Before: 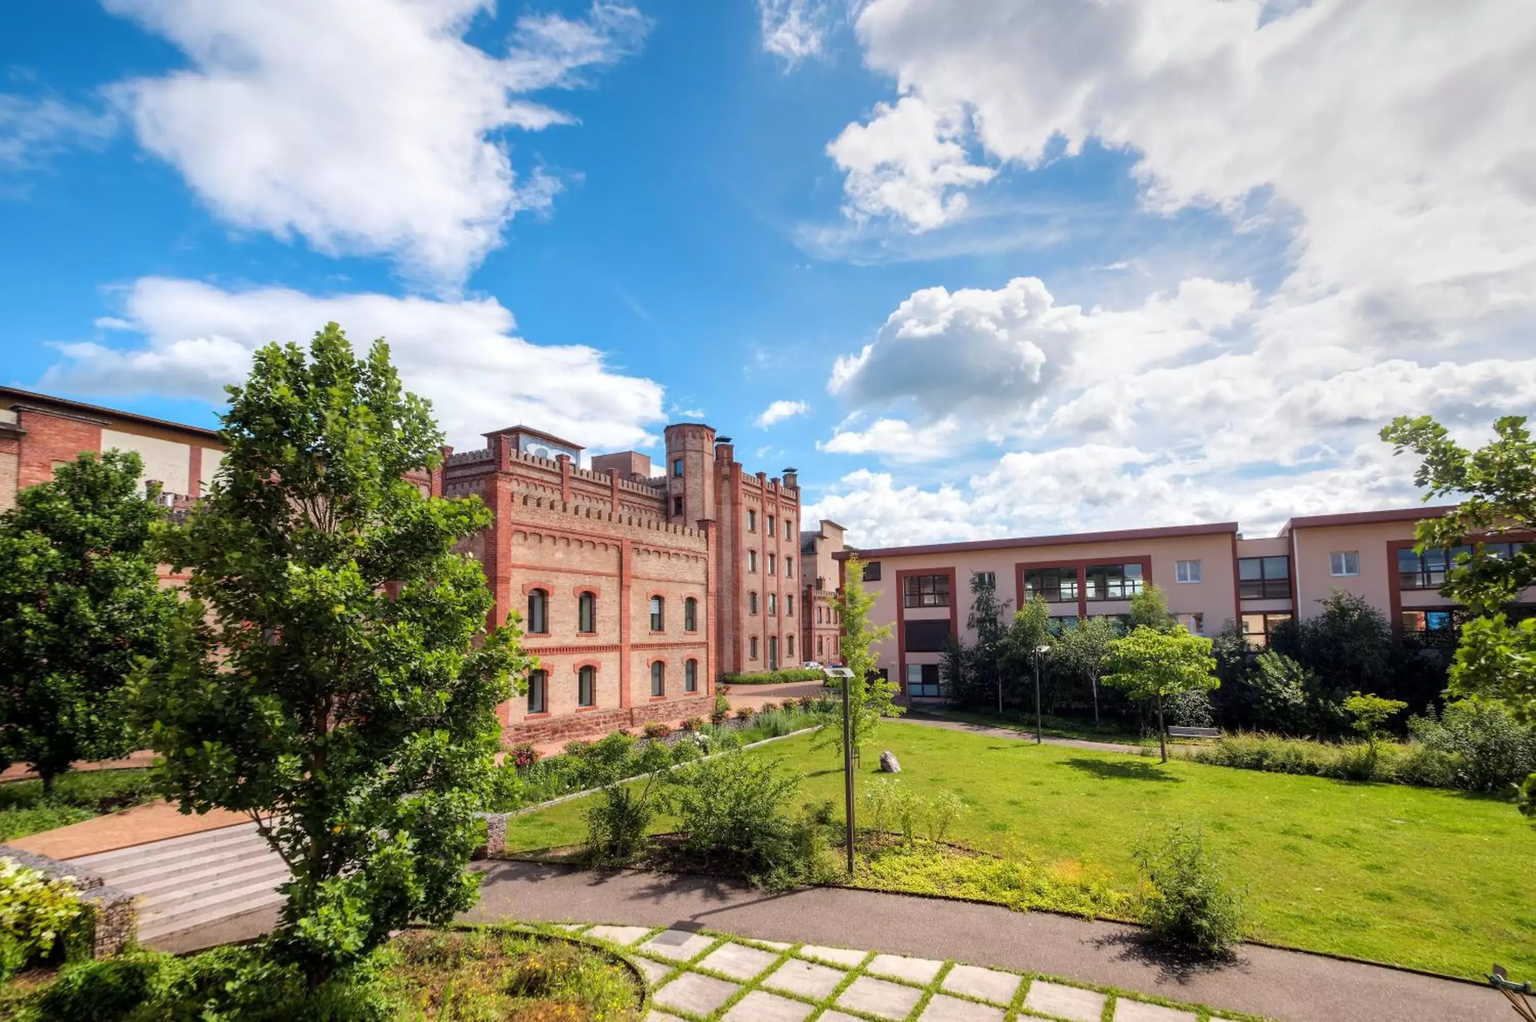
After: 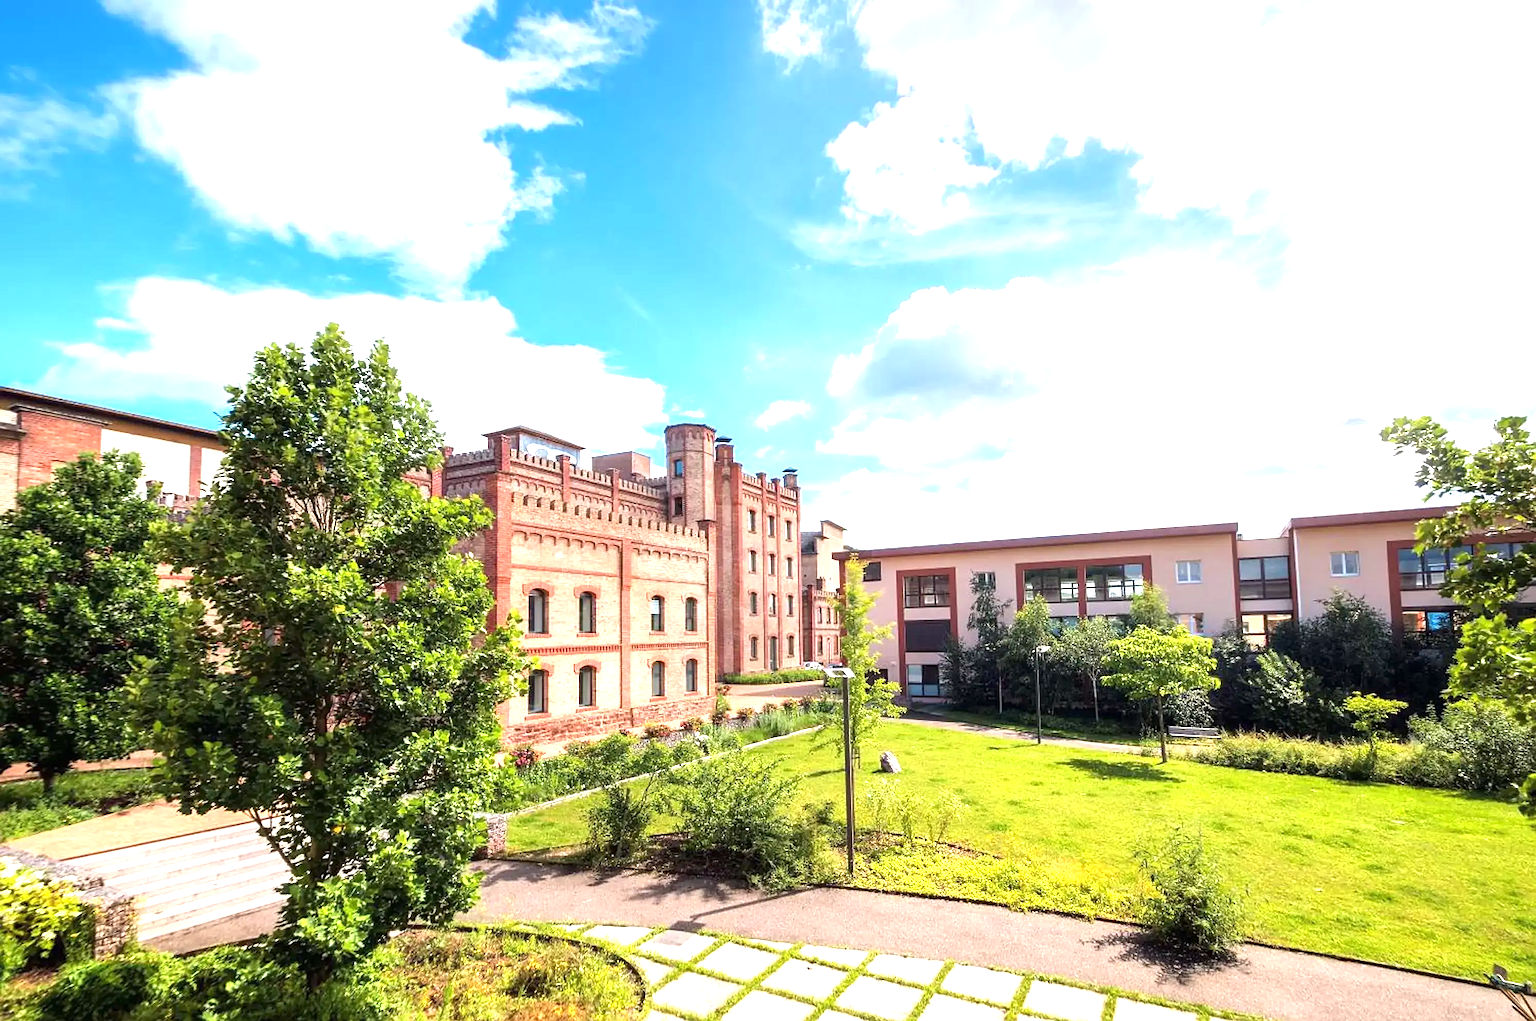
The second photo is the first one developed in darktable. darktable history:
sharpen: on, module defaults
exposure: black level correction 0, exposure 1.173 EV, compensate exposure bias true, compensate highlight preservation false
